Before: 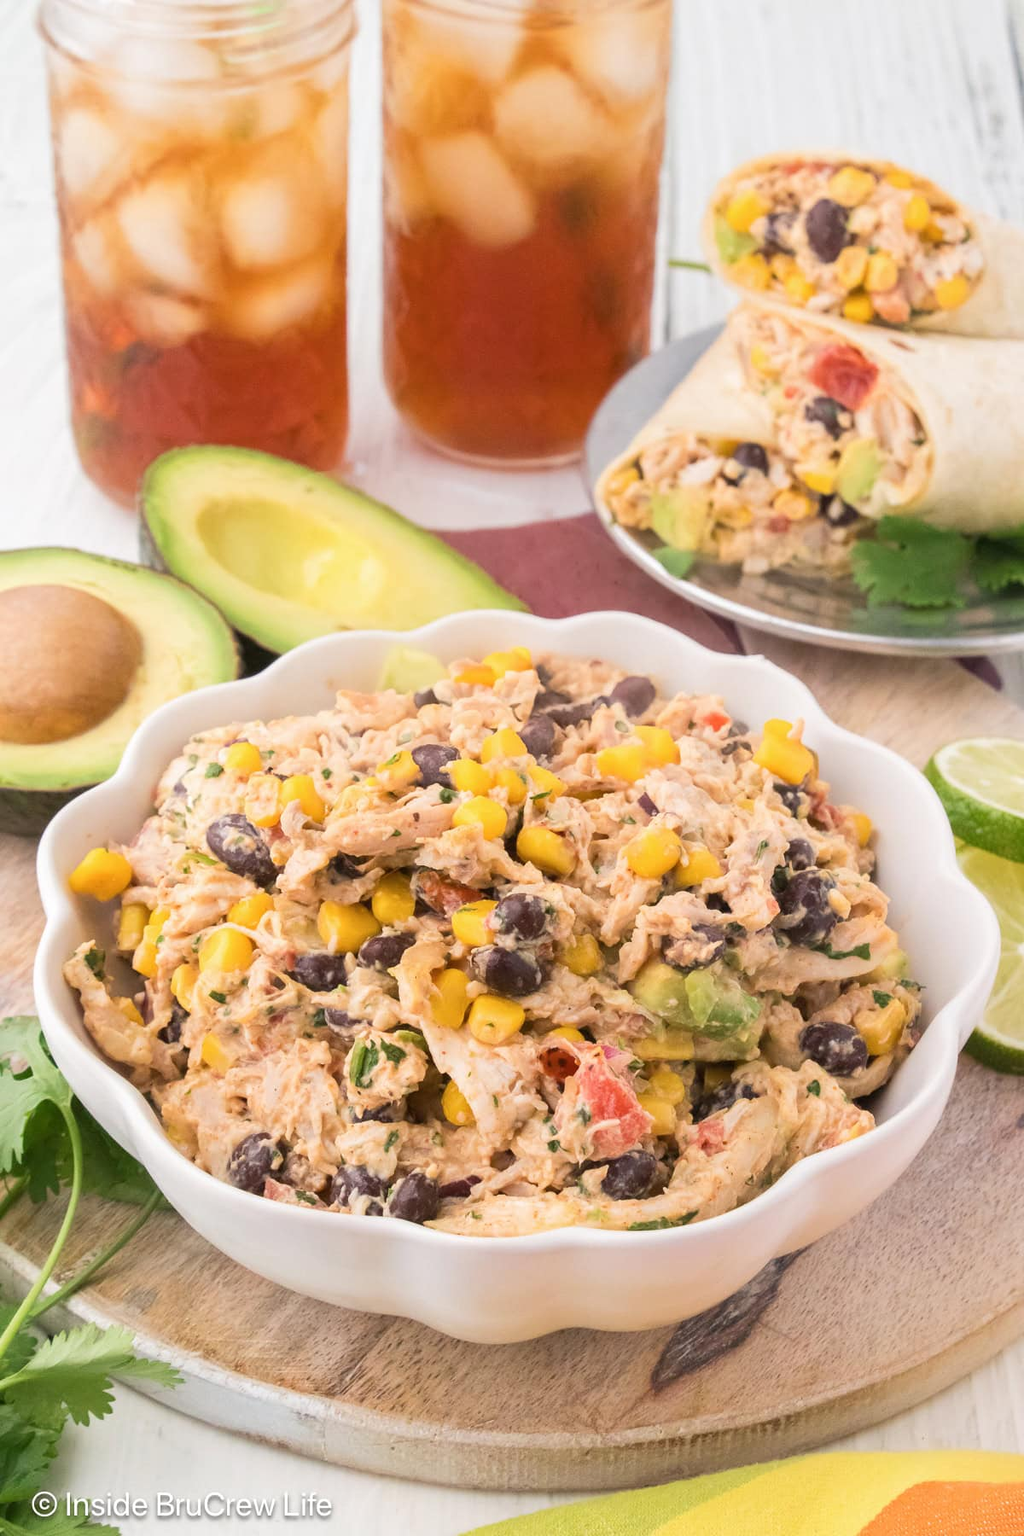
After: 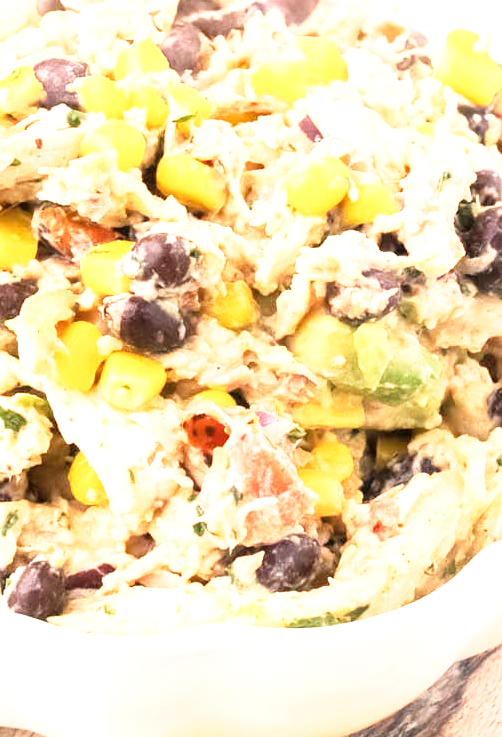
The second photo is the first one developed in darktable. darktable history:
crop: left 37.479%, top 45.24%, right 20.685%, bottom 13.804%
base curve: curves: ch0 [(0, 0) (0.579, 0.807) (1, 1)], preserve colors none
tone equalizer: -8 EV -1.12 EV, -7 EV -0.977 EV, -6 EV -0.871 EV, -5 EV -0.596 EV, -3 EV 0.592 EV, -2 EV 0.888 EV, -1 EV 1 EV, +0 EV 1.06 EV
